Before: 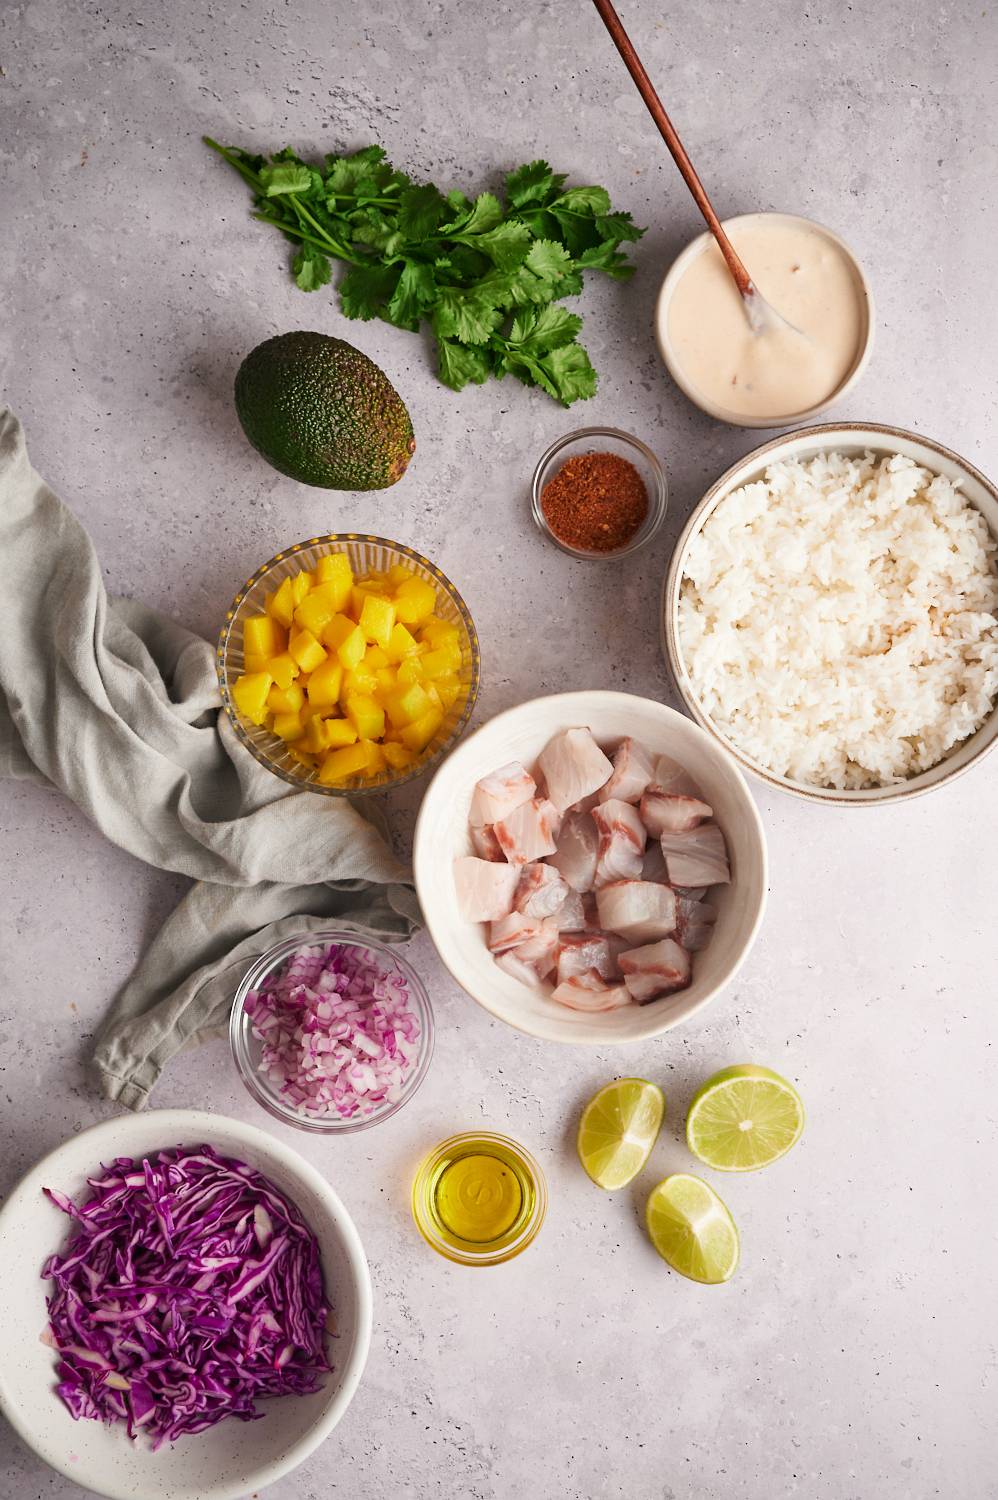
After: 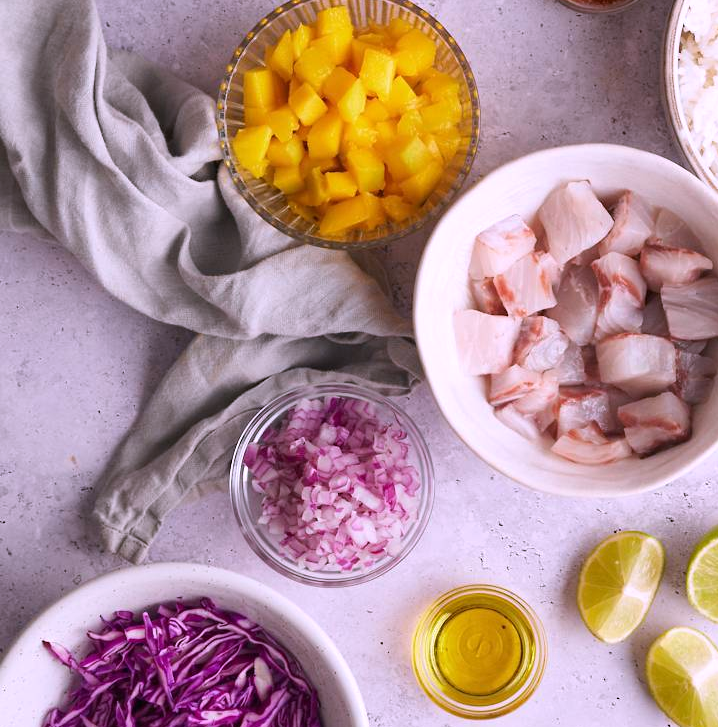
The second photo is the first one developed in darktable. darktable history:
crop: top 36.498%, right 27.964%, bottom 14.995%
white balance: red 1.042, blue 1.17
